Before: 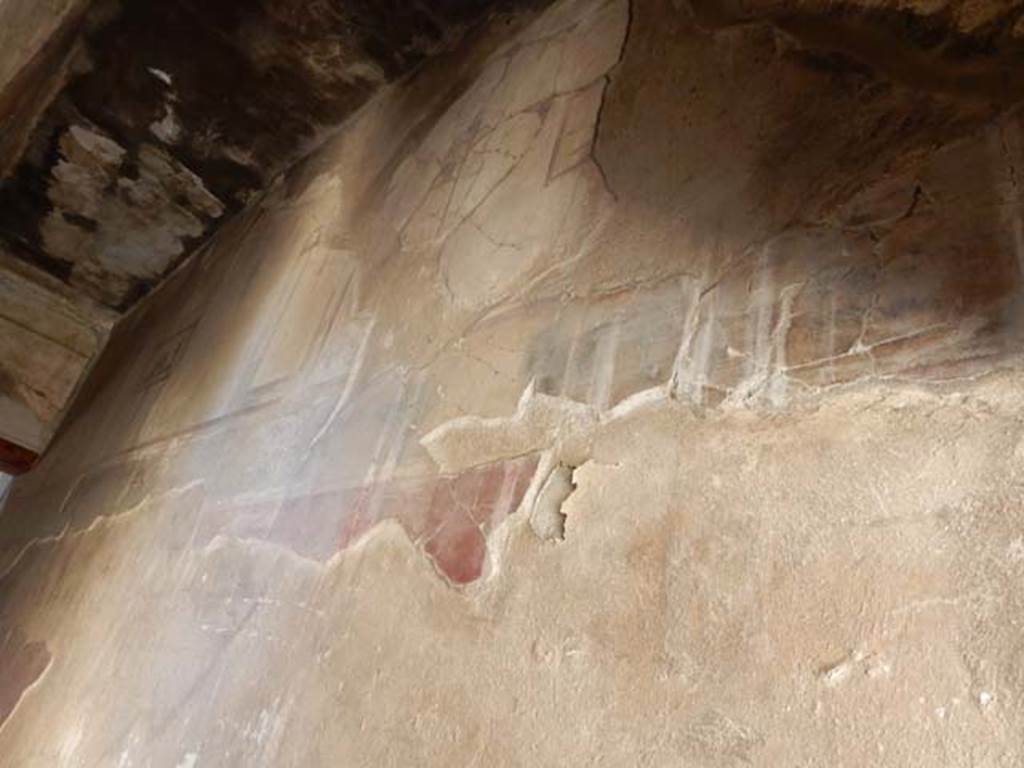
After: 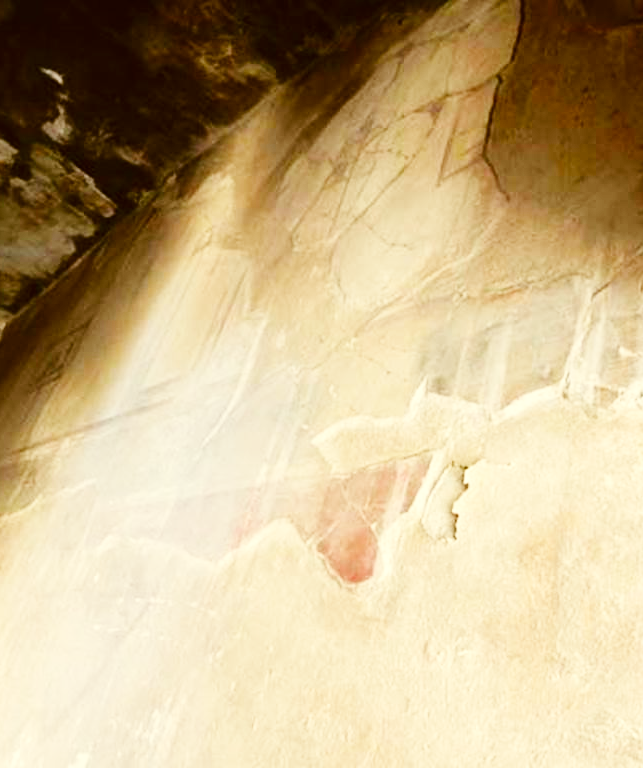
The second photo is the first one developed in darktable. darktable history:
tone equalizer: on, module defaults
color correction: highlights a* -1.43, highlights b* 10.12, shadows a* 0.395, shadows b* 19.35
base curve: curves: ch0 [(0, 0.003) (0.001, 0.002) (0.006, 0.004) (0.02, 0.022) (0.048, 0.086) (0.094, 0.234) (0.162, 0.431) (0.258, 0.629) (0.385, 0.8) (0.548, 0.918) (0.751, 0.988) (1, 1)], preserve colors none
crop: left 10.644%, right 26.528%
